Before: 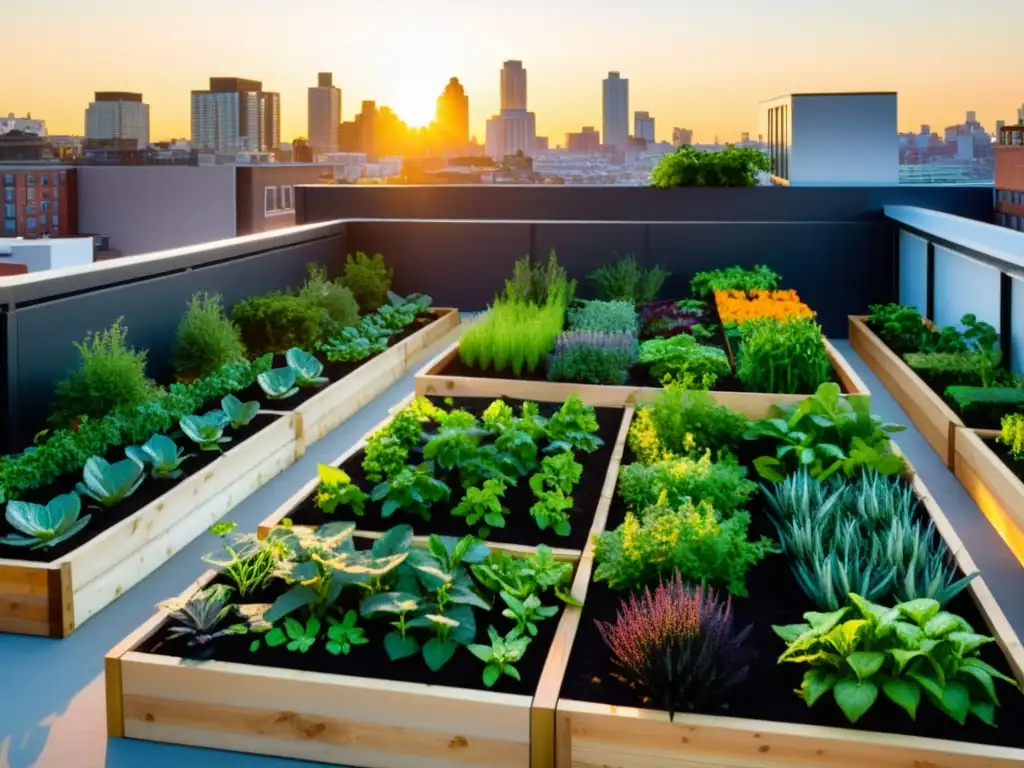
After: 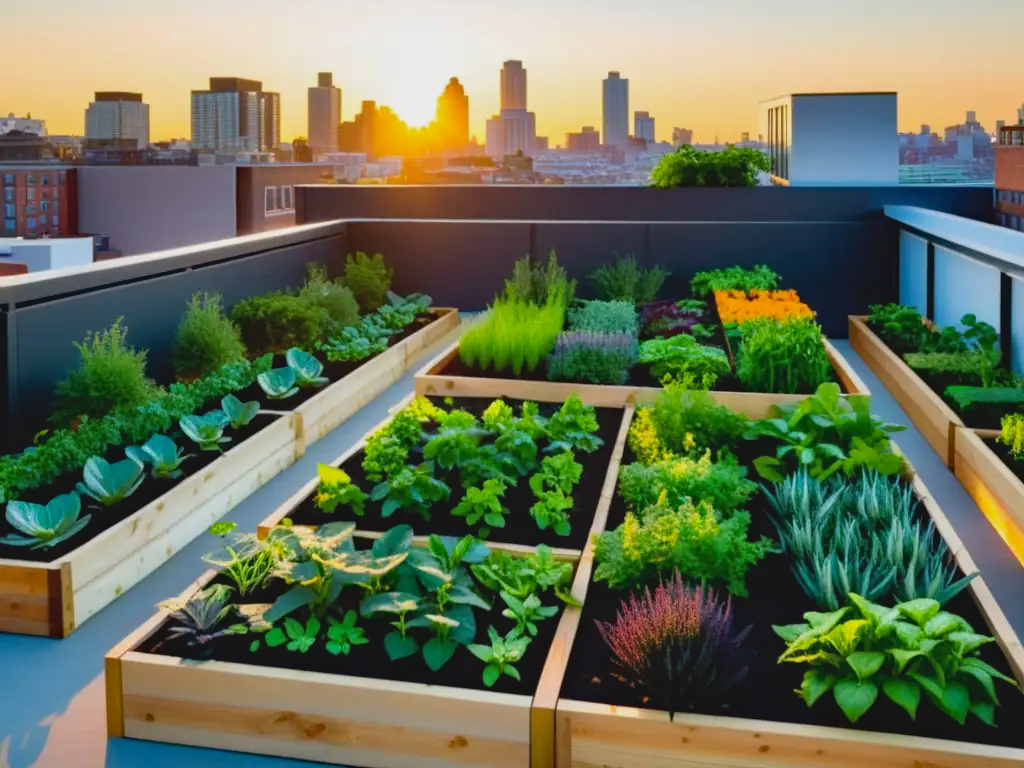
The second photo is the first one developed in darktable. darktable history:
contrast brightness saturation: contrast -0.127
haze removal: compatibility mode true, adaptive false
